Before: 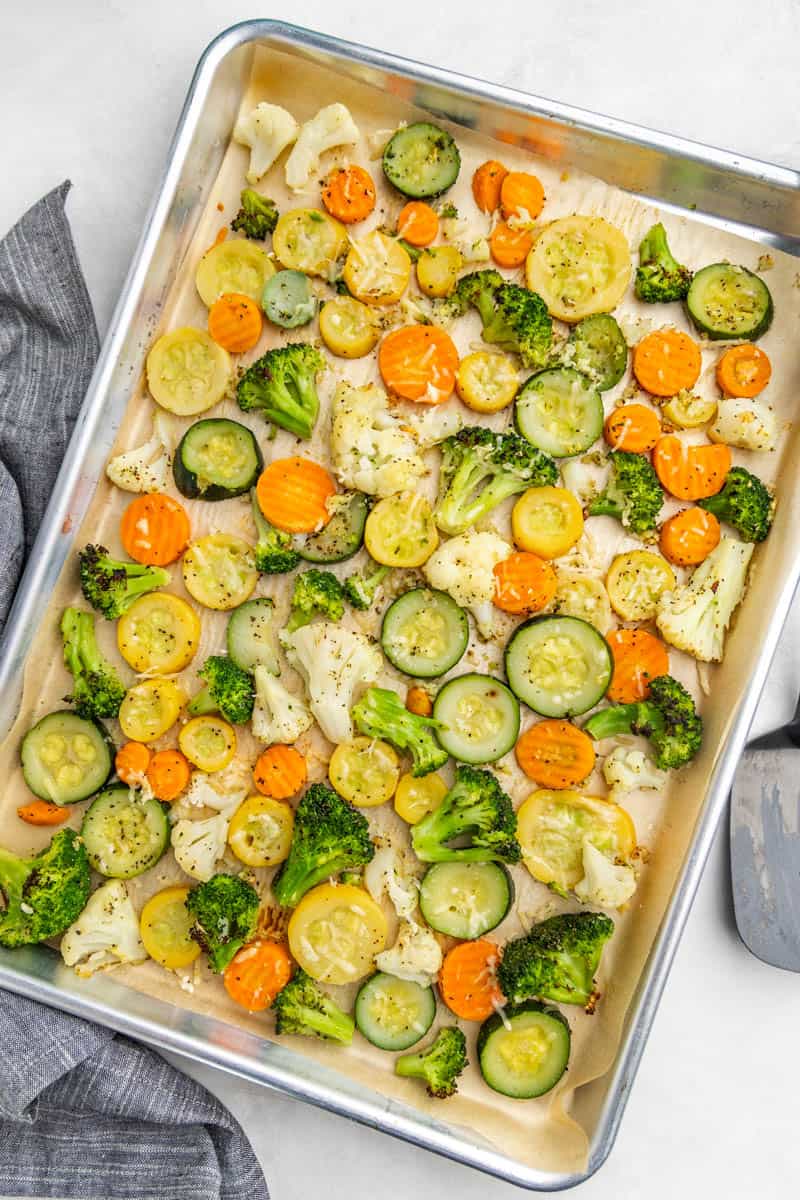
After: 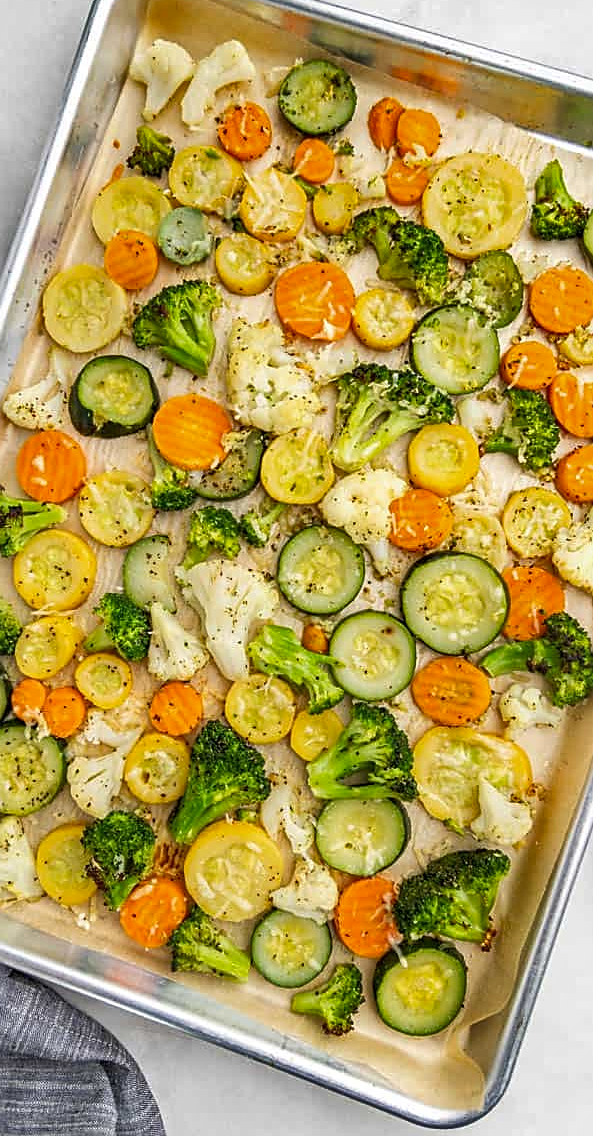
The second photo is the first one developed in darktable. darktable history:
crop and rotate: left 13.15%, top 5.251%, right 12.609%
sharpen: on, module defaults
shadows and highlights: soften with gaussian
